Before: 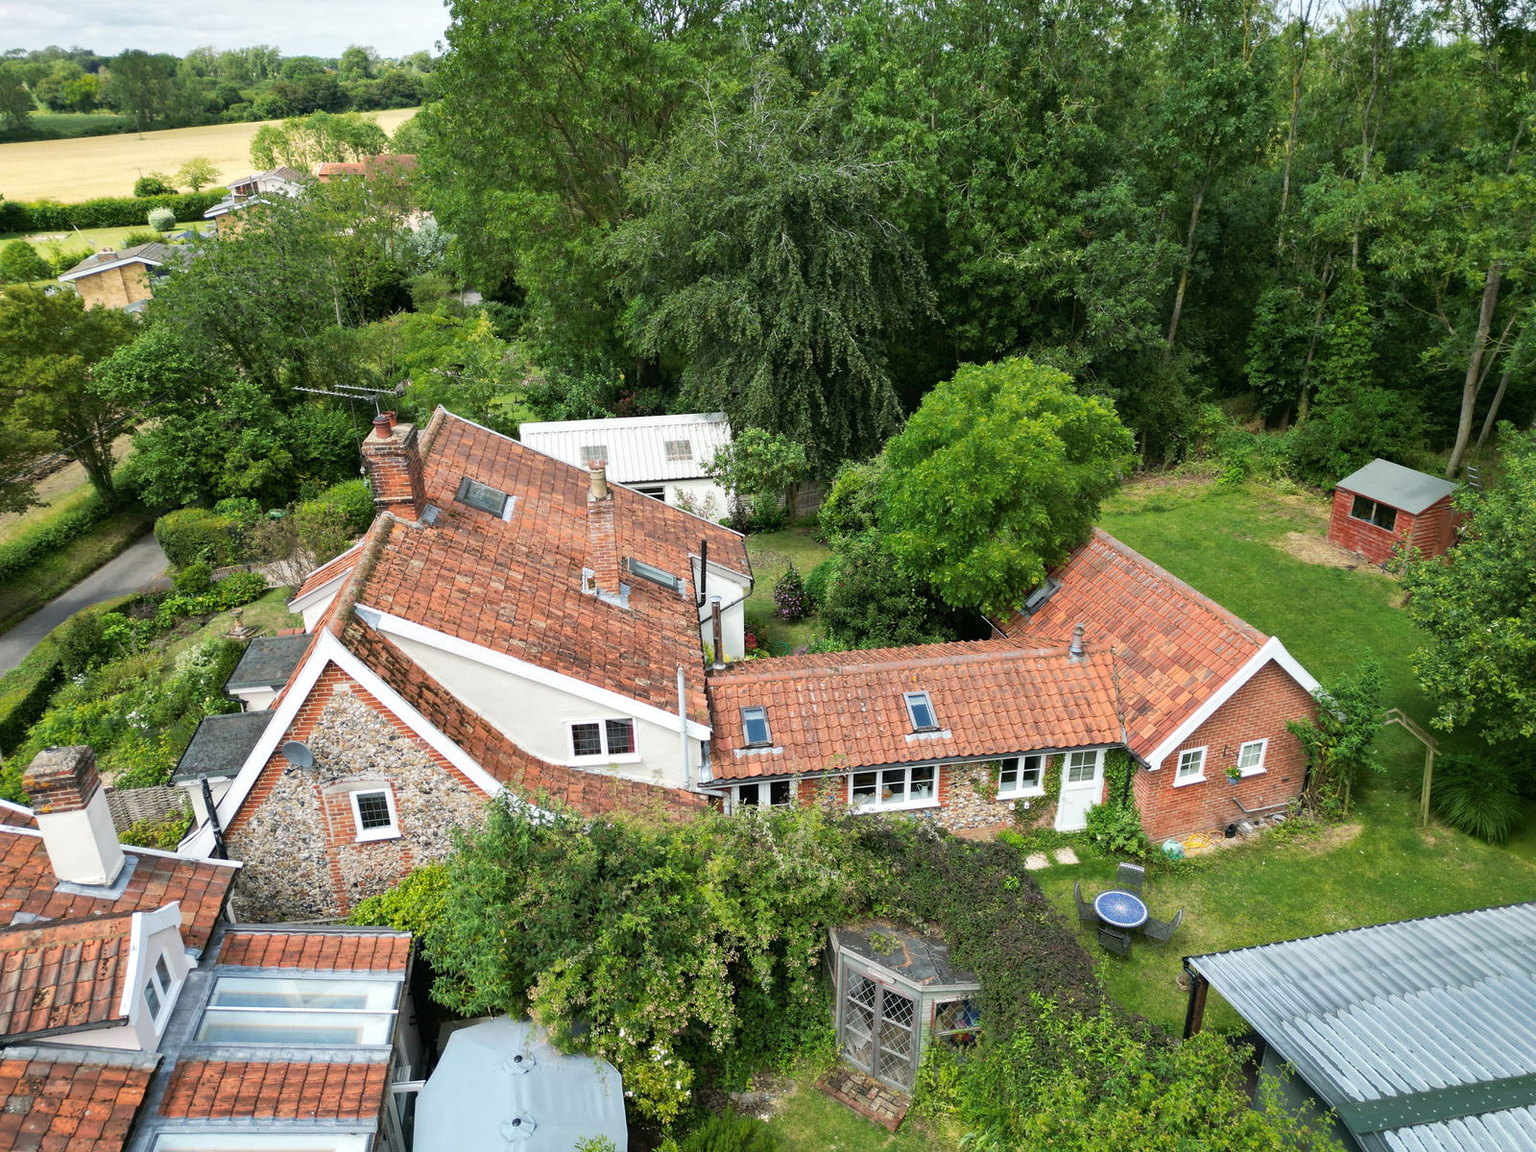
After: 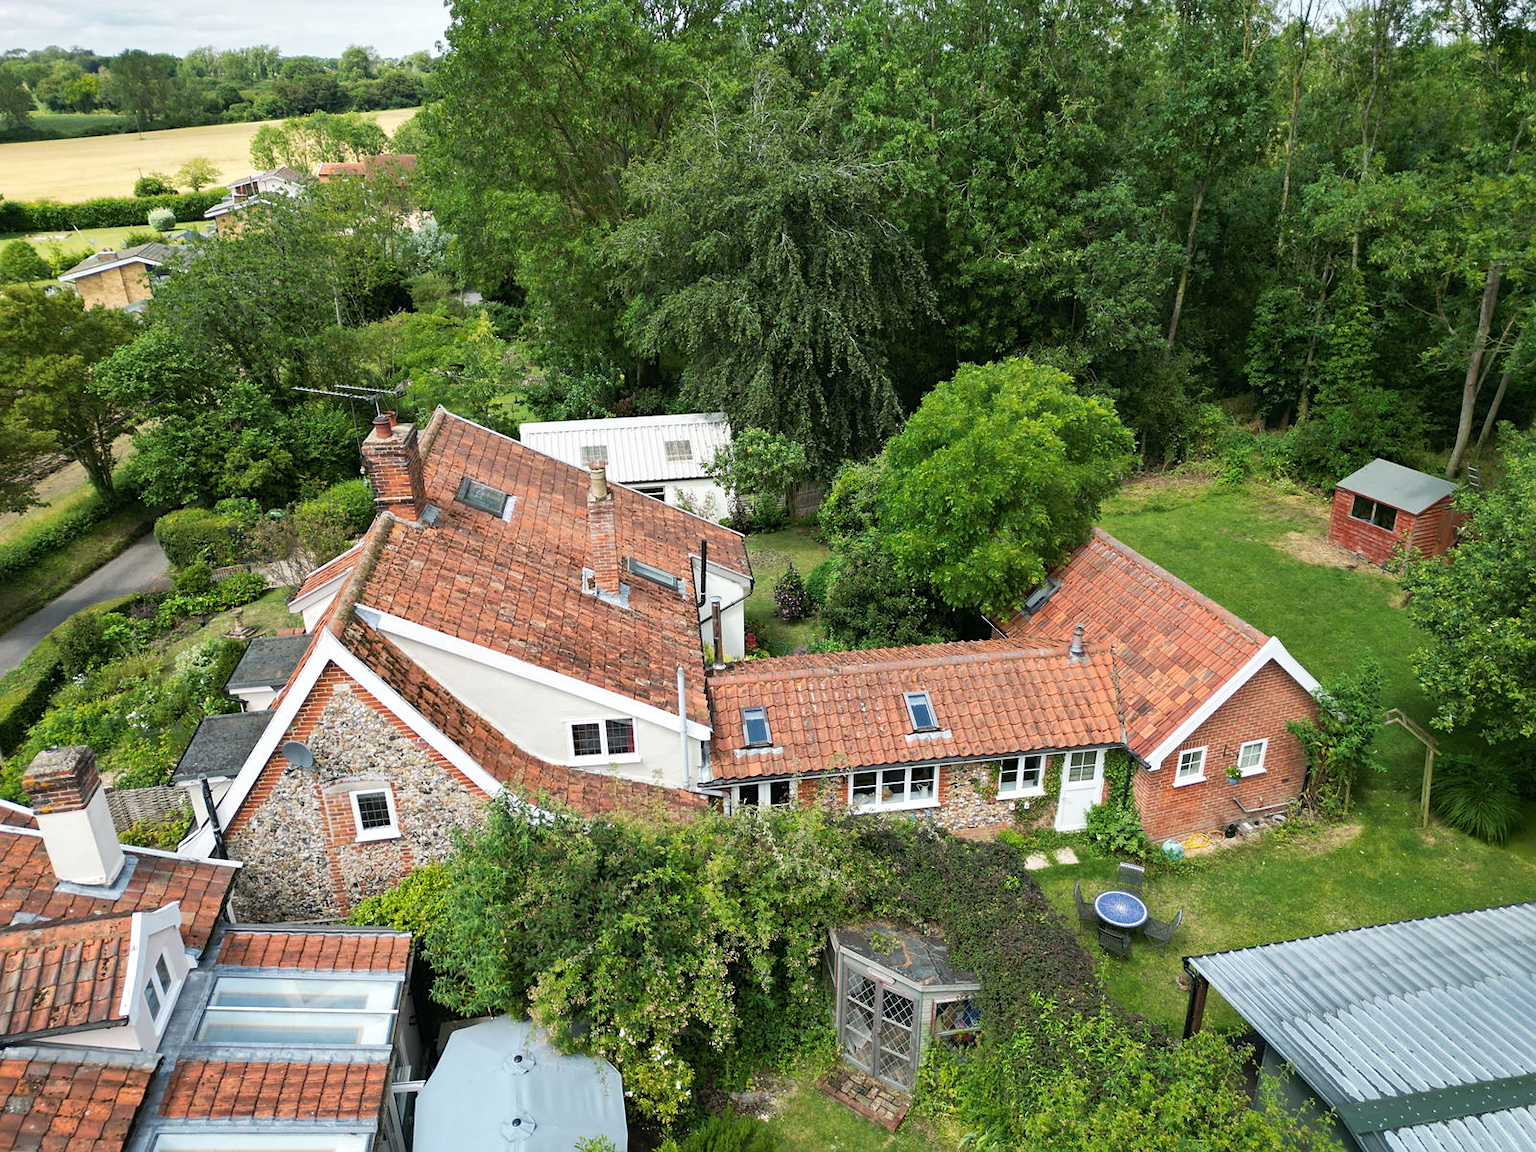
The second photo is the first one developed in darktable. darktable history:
sharpen: amount 0.208
